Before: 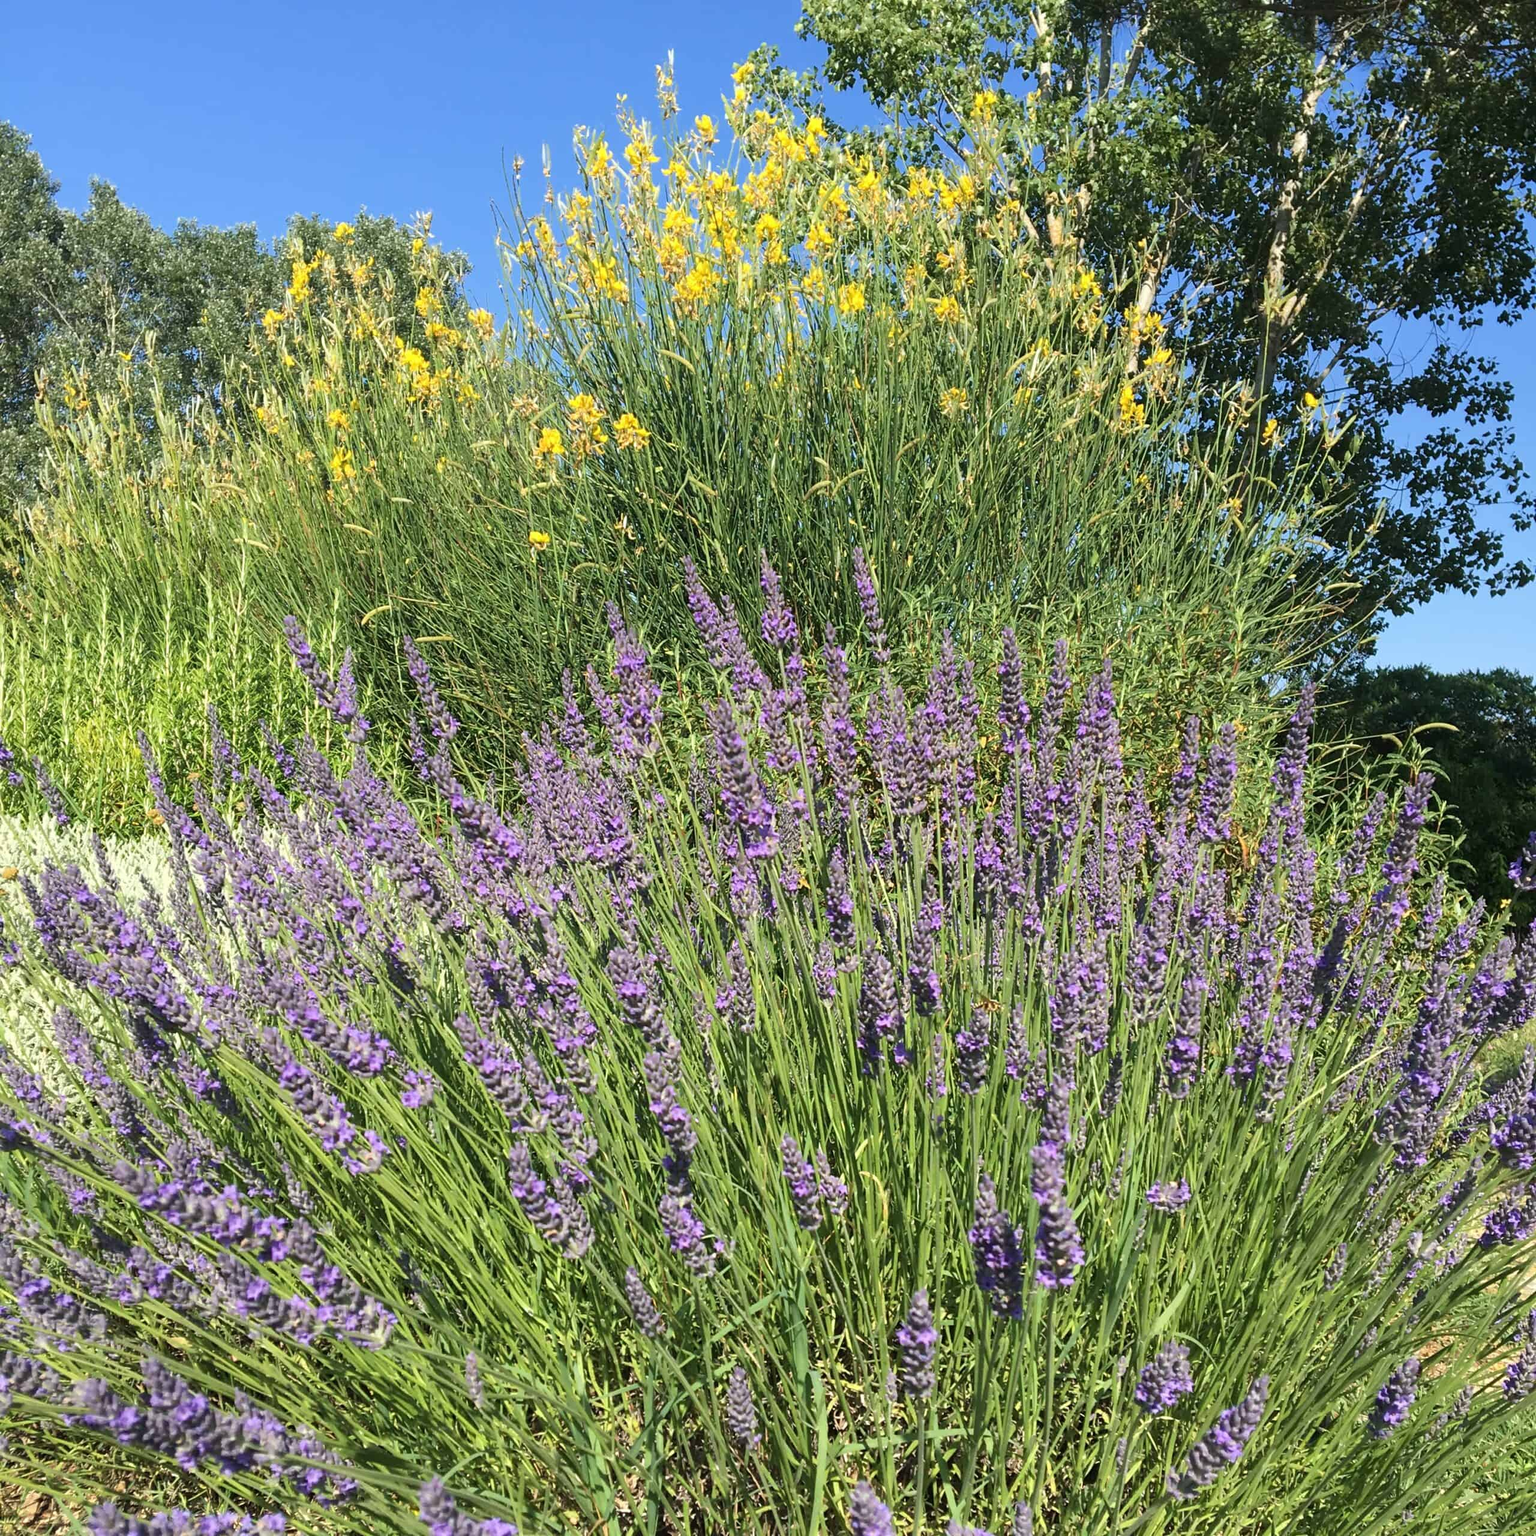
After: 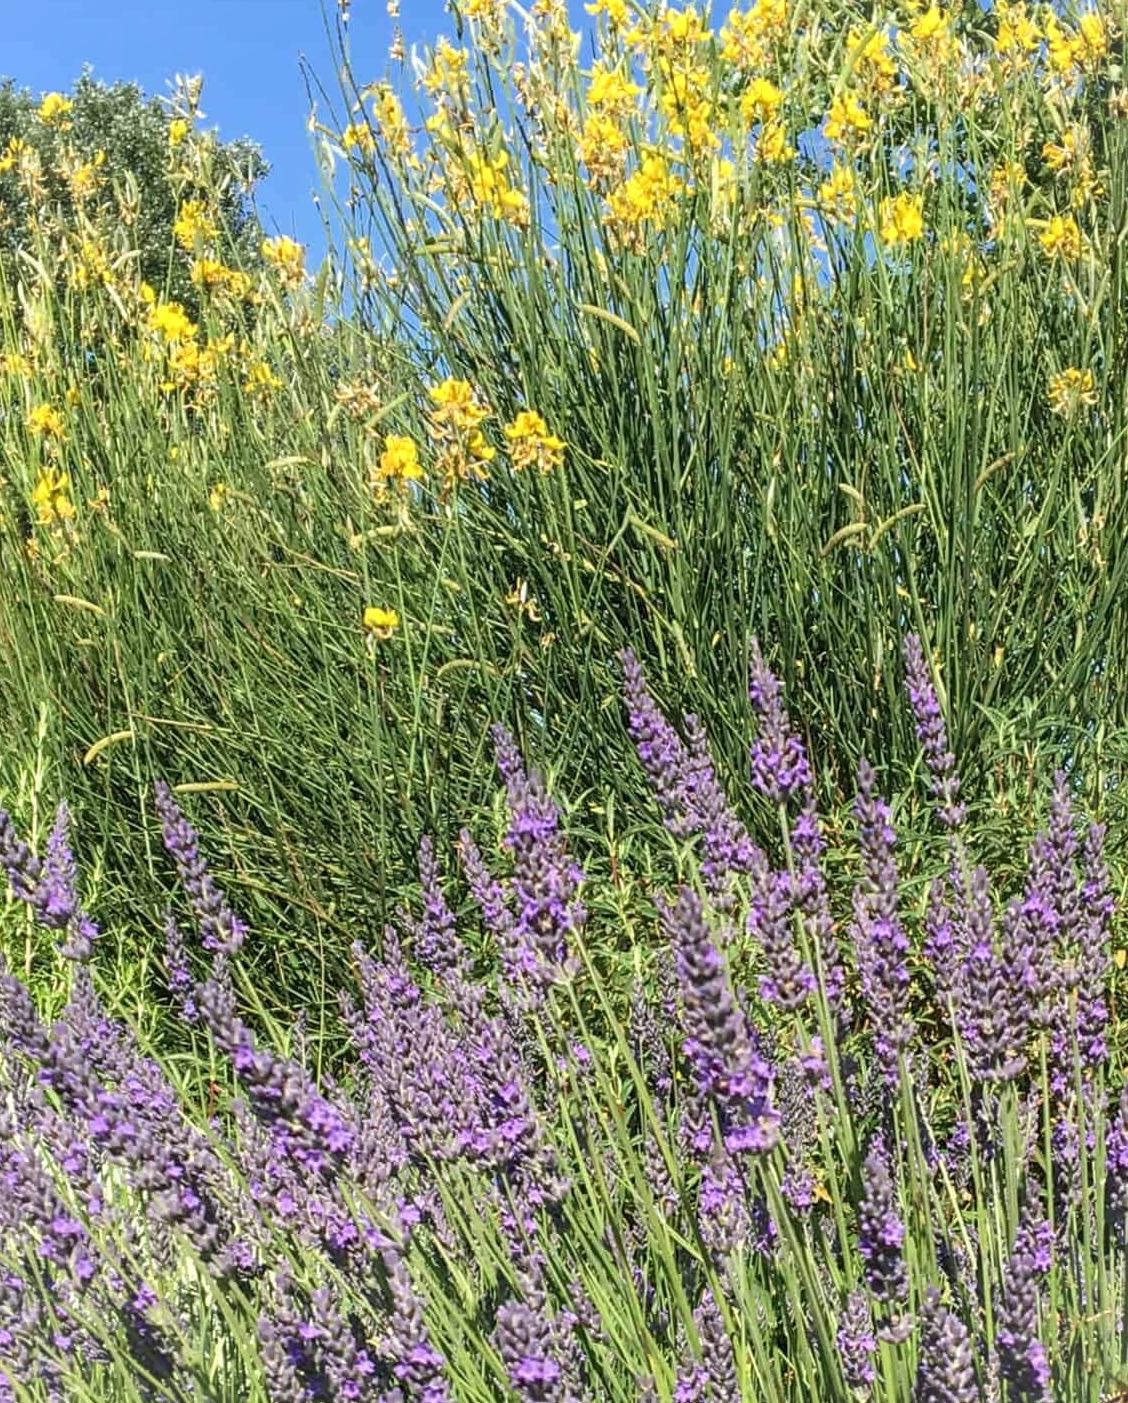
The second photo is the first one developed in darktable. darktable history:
vignetting: fall-off start 100%, brightness 0.05, saturation 0
crop: left 20.248%, top 10.86%, right 35.675%, bottom 34.321%
local contrast: on, module defaults
